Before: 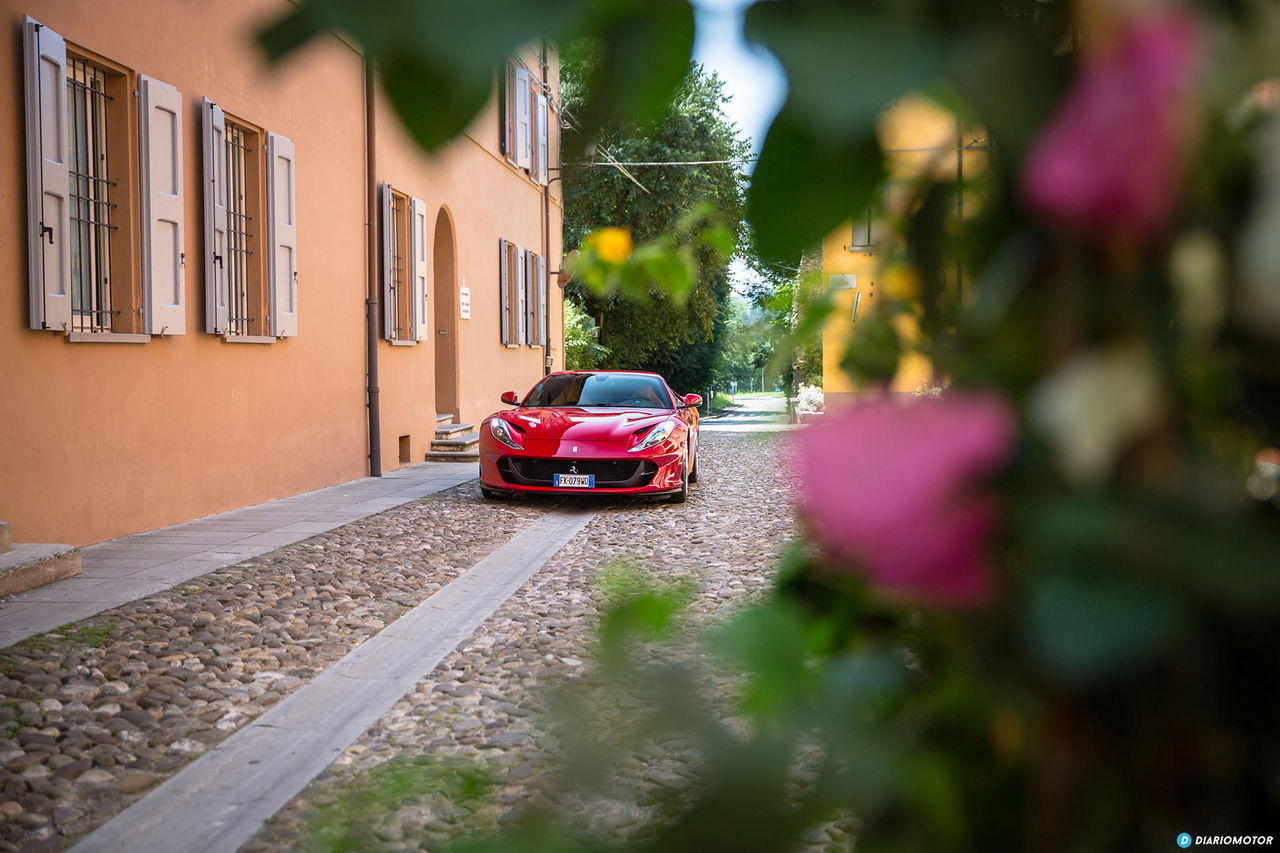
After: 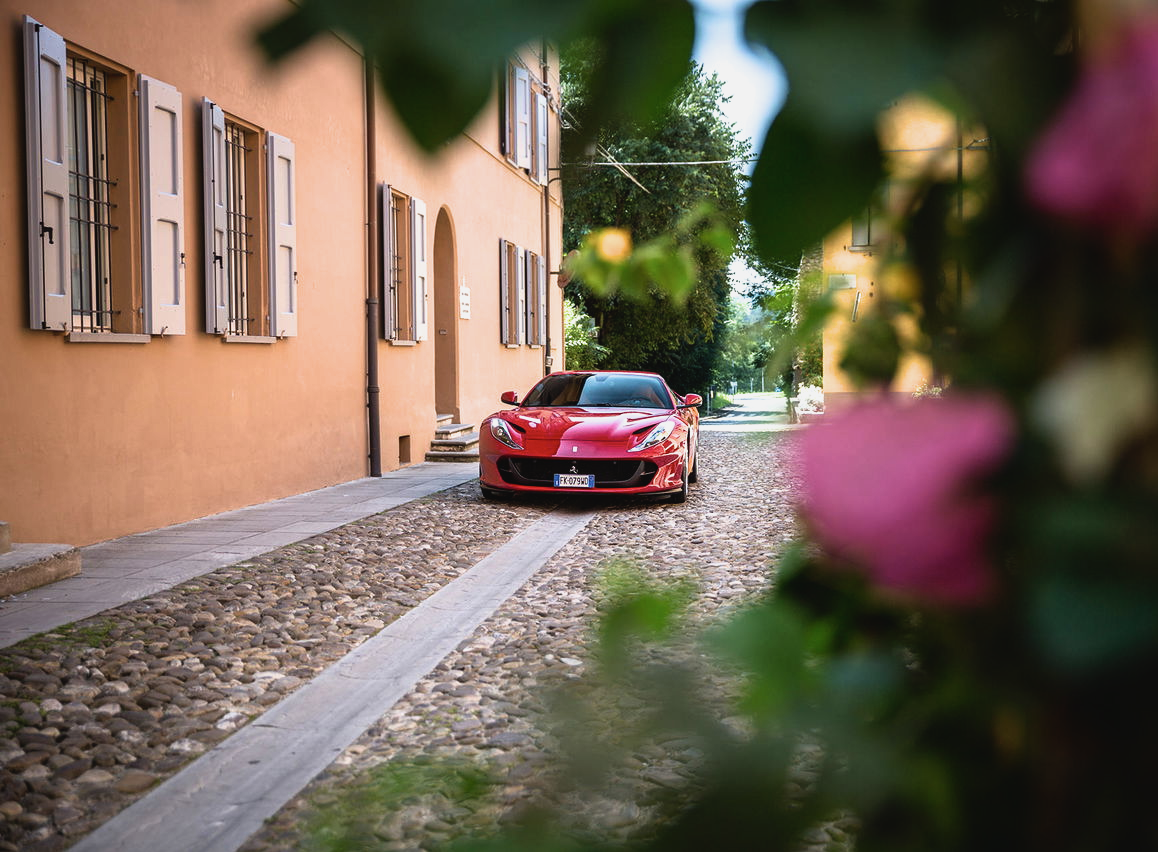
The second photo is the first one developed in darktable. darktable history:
velvia: strength 15.15%
crop: right 9.519%, bottom 0.039%
exposure: compensate exposure bias true, compensate highlight preservation false
filmic rgb: black relative exposure -9.14 EV, white relative exposure 2.3 EV, hardness 7.45, color science v6 (2022)
contrast brightness saturation: contrast -0.081, brightness -0.038, saturation -0.109
